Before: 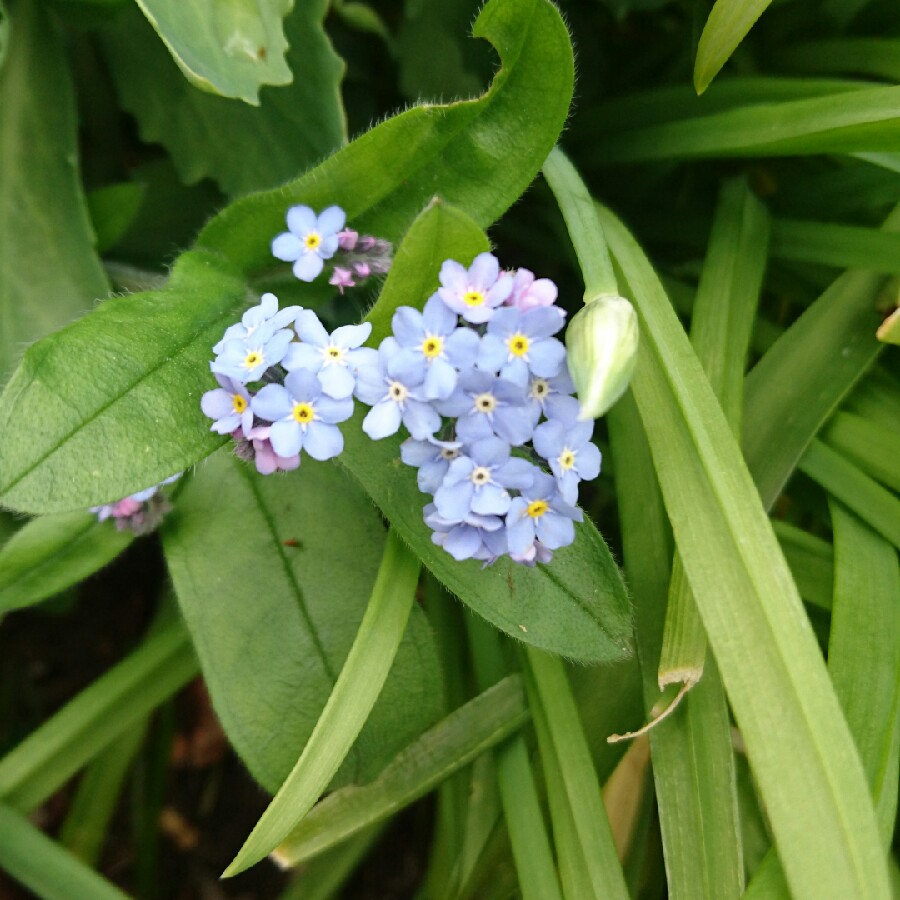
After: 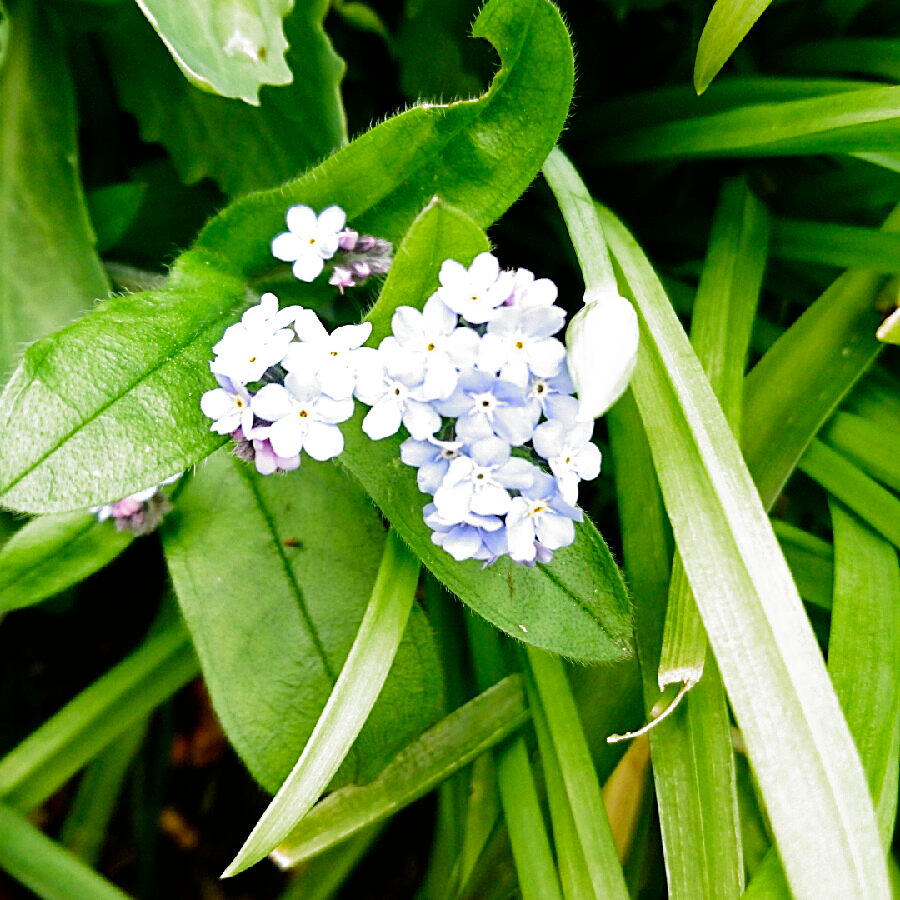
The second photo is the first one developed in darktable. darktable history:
sharpen: on, module defaults
exposure: black level correction 0, exposure 0.5 EV, compensate highlight preservation false
filmic rgb: black relative exposure -8.2 EV, white relative exposure 2.2 EV, threshold 3 EV, hardness 7.11, latitude 75%, contrast 1.325, highlights saturation mix -2%, shadows ↔ highlights balance 30%, preserve chrominance no, color science v5 (2021), contrast in shadows safe, contrast in highlights safe, enable highlight reconstruction true
color contrast: green-magenta contrast 1.1, blue-yellow contrast 1.1, unbound 0
